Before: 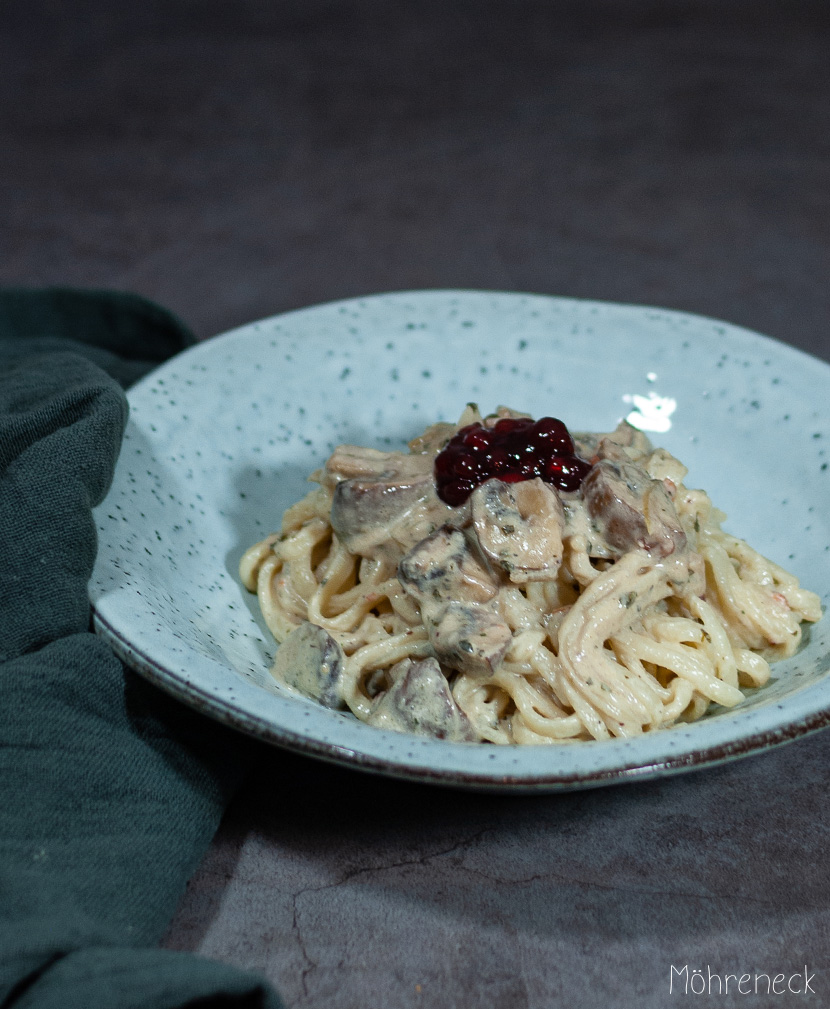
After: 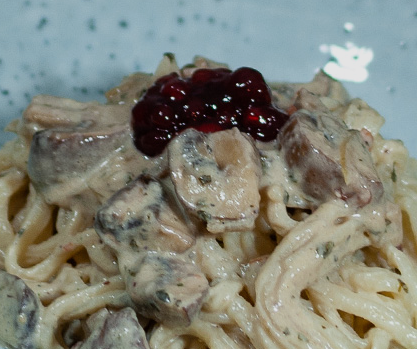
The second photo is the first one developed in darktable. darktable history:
crop: left 36.607%, top 34.735%, right 13.146%, bottom 30.611%
exposure: exposure -0.36 EV, compensate highlight preservation false
